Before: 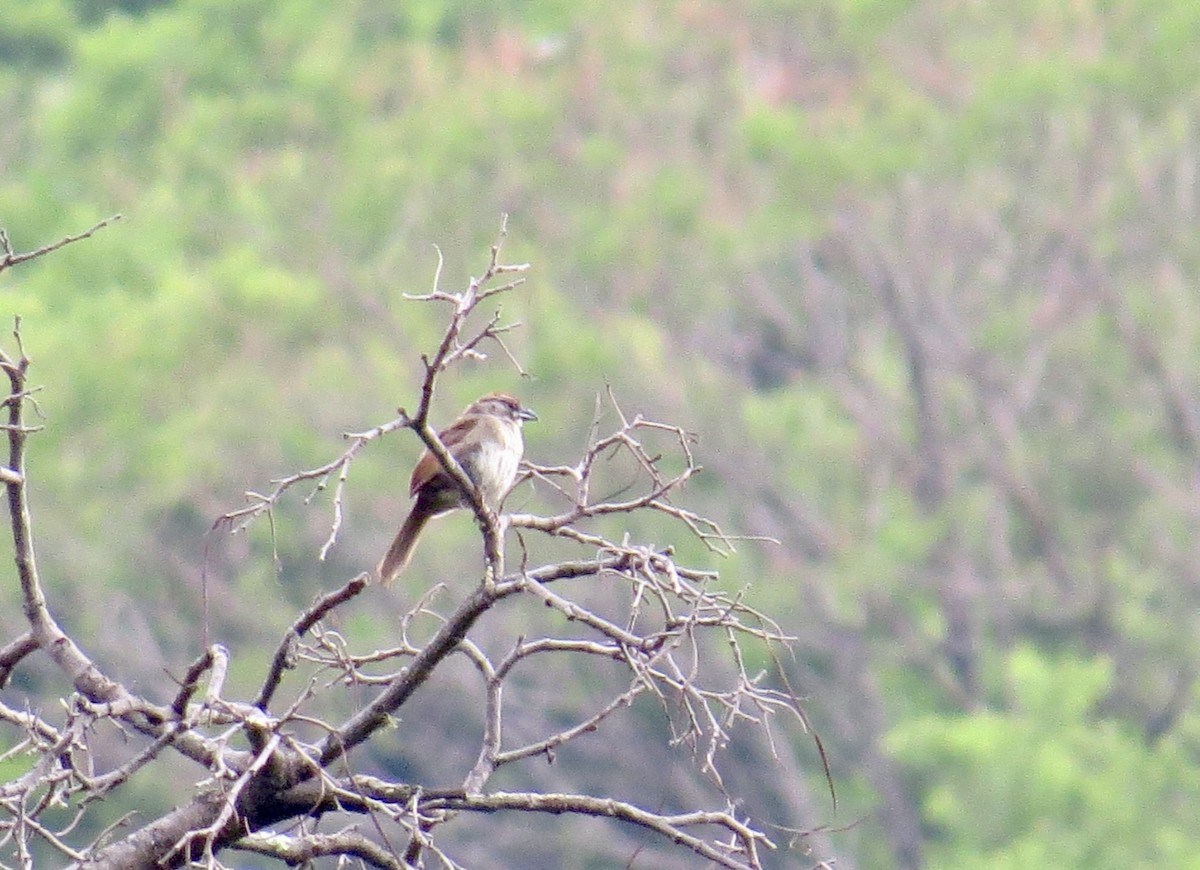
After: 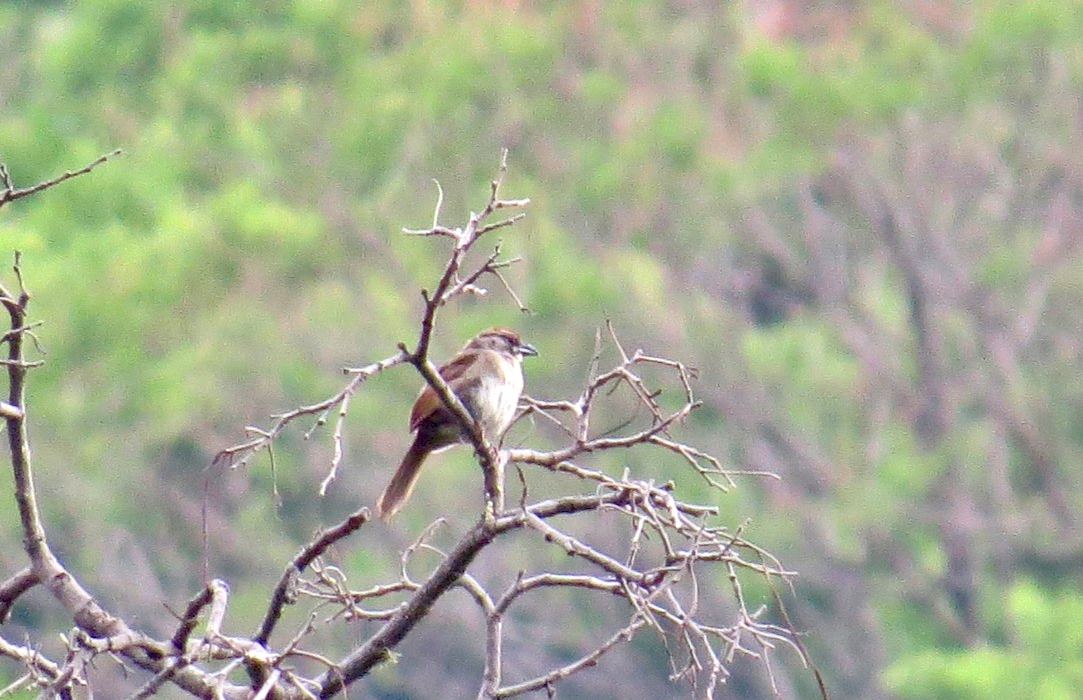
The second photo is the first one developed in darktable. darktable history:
exposure: exposure 0.127 EV, compensate highlight preservation false
crop: top 7.49%, right 9.717%, bottom 11.943%
shadows and highlights: low approximation 0.01, soften with gaussian
